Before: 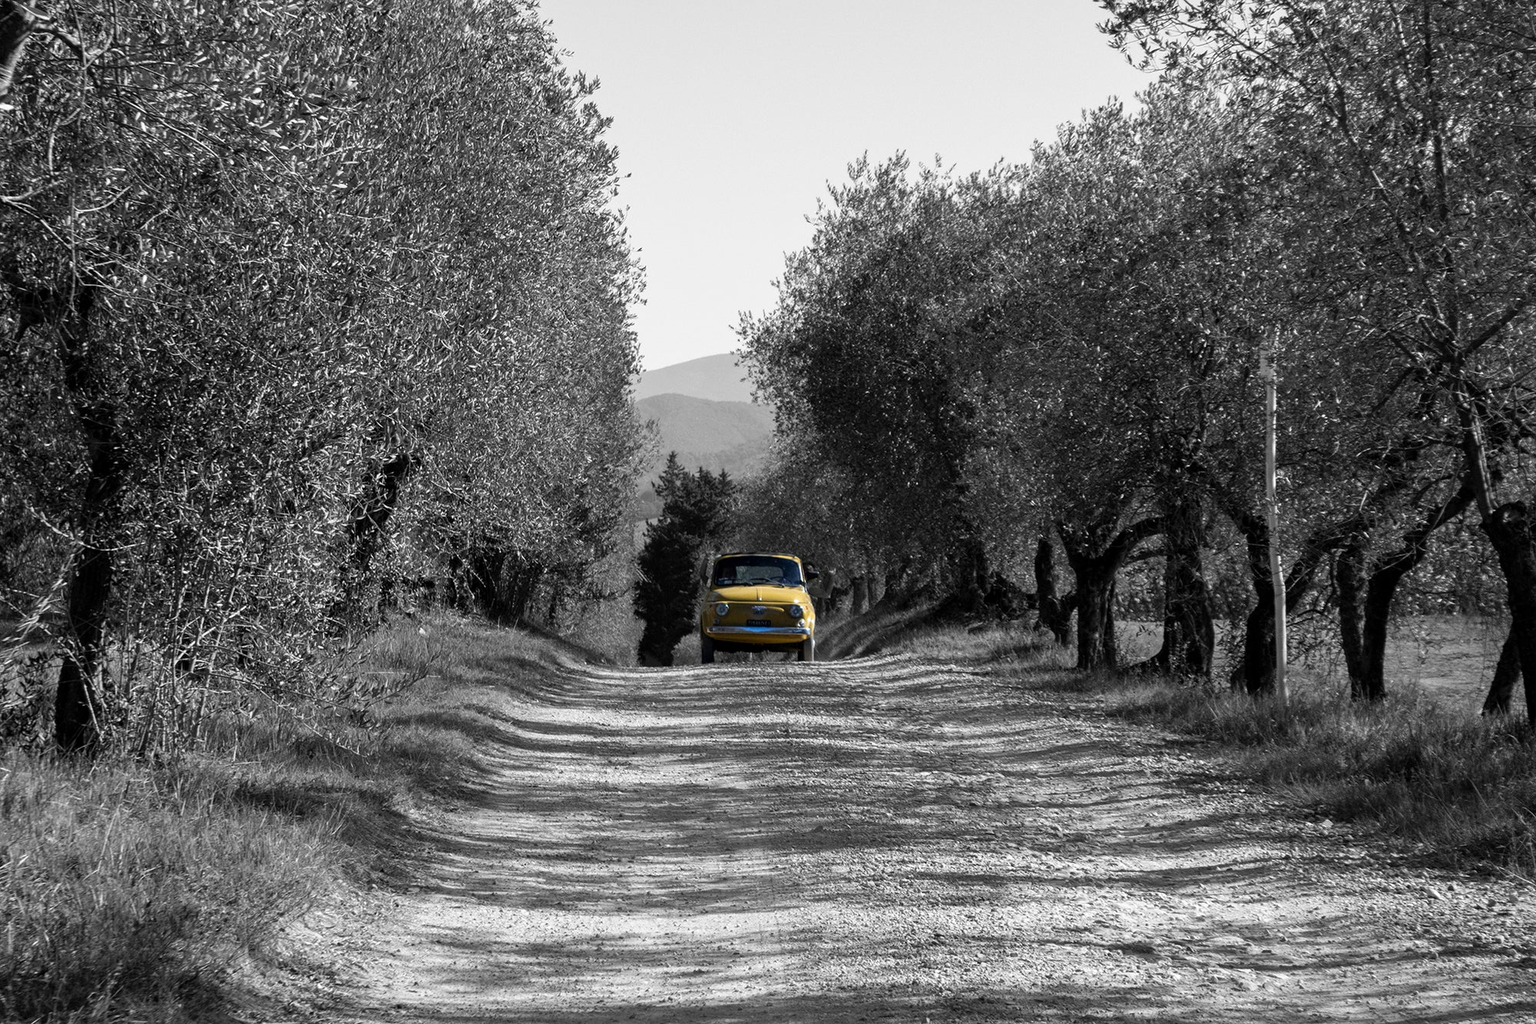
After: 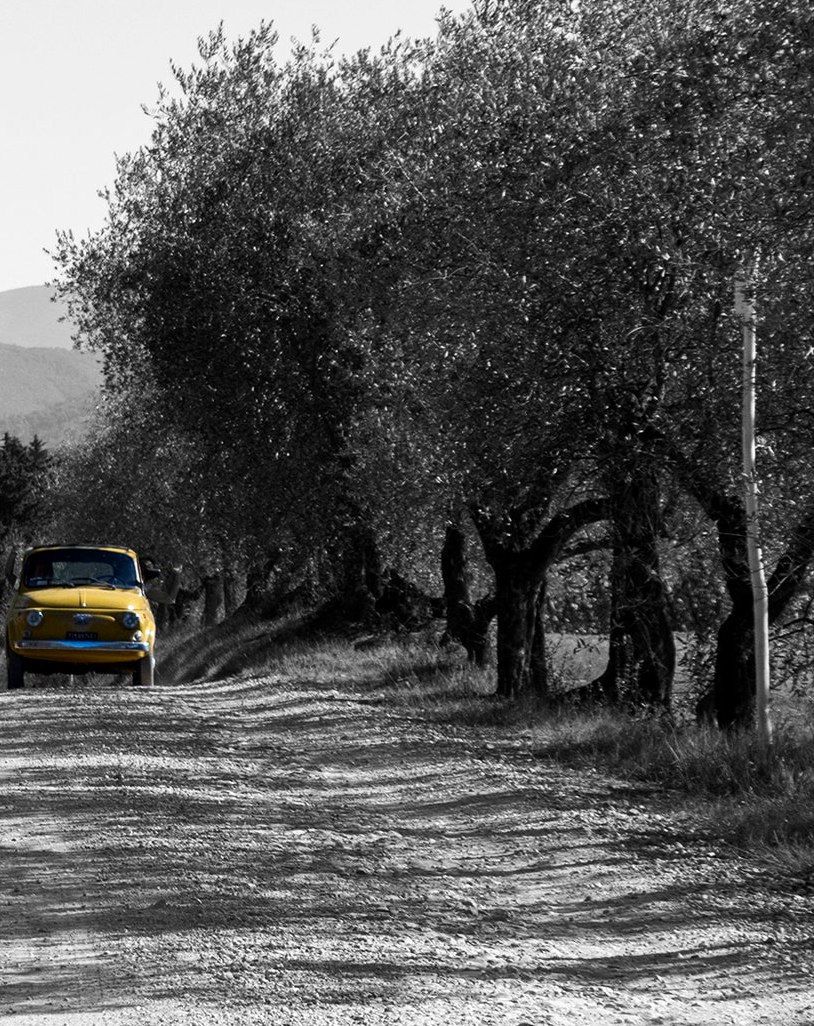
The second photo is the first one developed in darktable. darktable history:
contrast brightness saturation: contrast 0.126, brightness -0.045, saturation 0.158
crop: left 45.342%, top 13.2%, right 13.929%, bottom 9.808%
